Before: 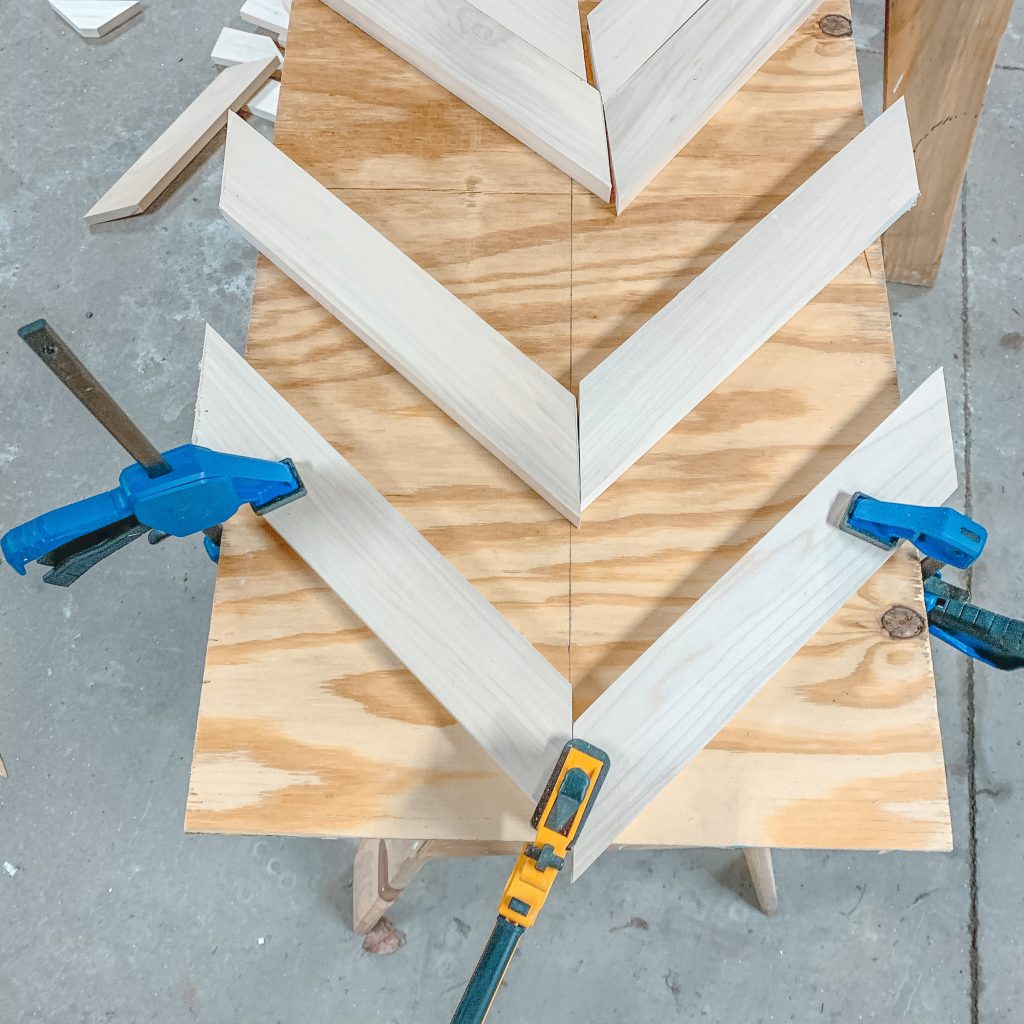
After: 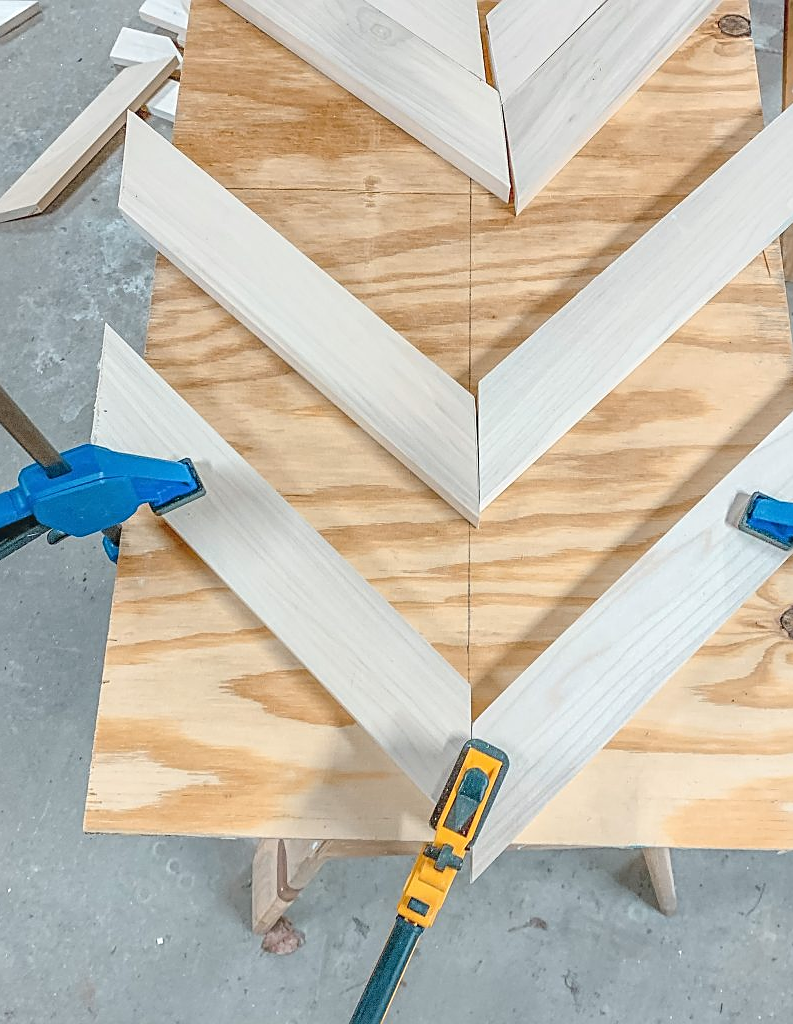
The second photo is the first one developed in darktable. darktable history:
sharpen: on, module defaults
crop: left 9.88%, right 12.664%
